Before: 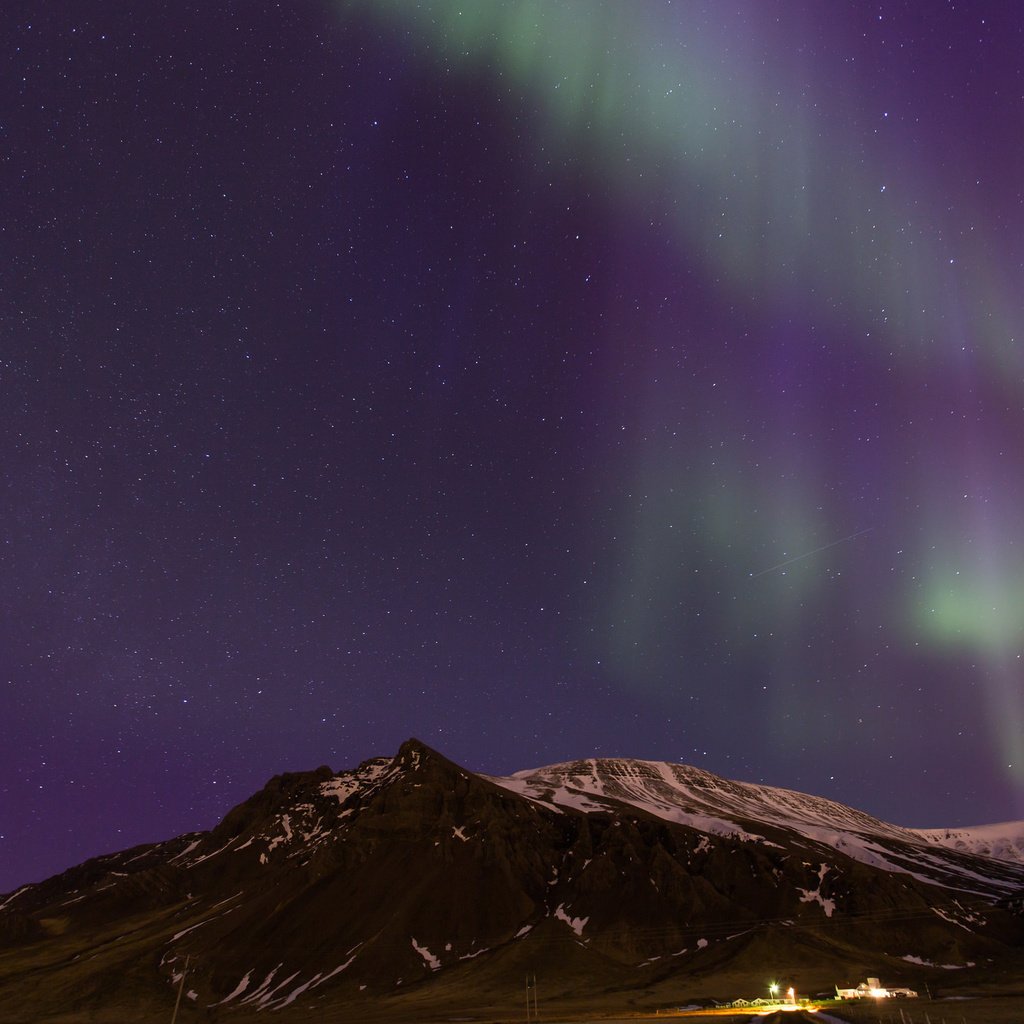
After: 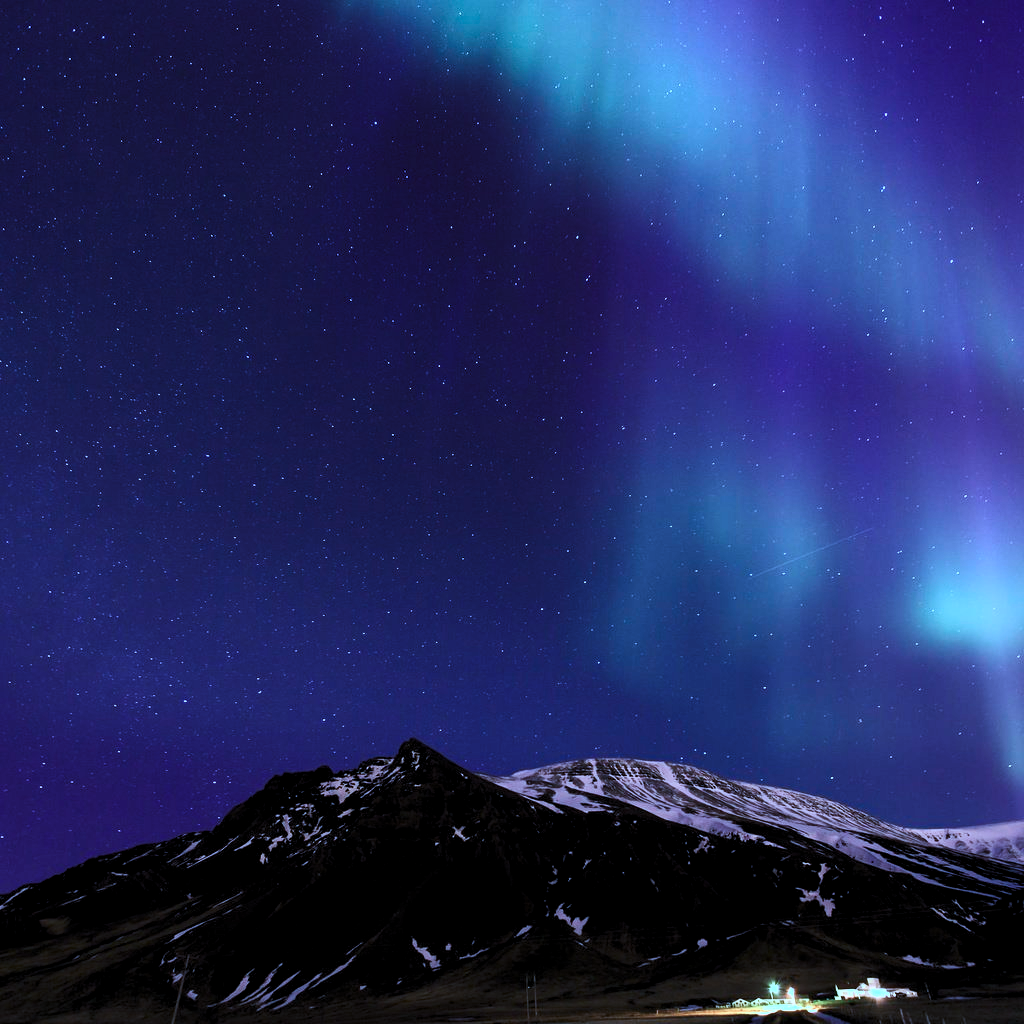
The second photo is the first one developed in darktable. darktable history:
color calibration: illuminant as shot in camera, x 0.462, y 0.421, temperature 2658.32 K
base curve: curves: ch0 [(0, 0) (0.262, 0.32) (0.722, 0.705) (1, 1)], preserve colors none
levels: levels [0.062, 0.494, 0.925]
contrast brightness saturation: contrast 0.244, brightness 0.085
